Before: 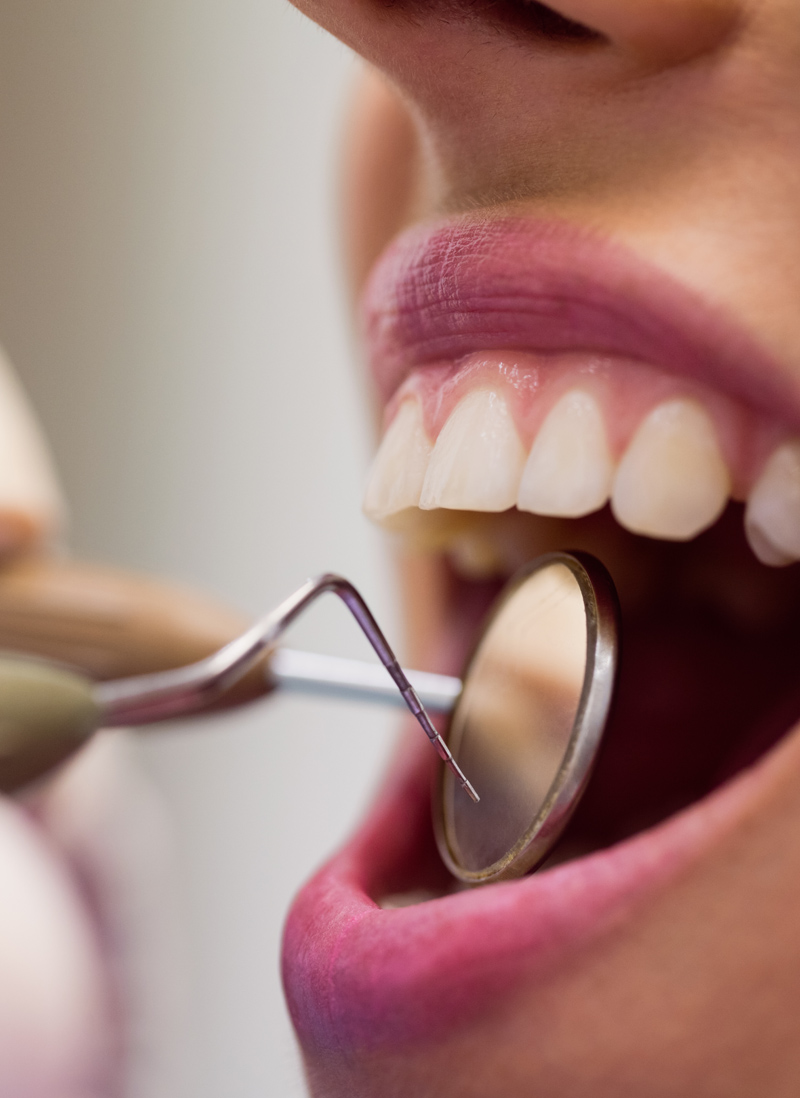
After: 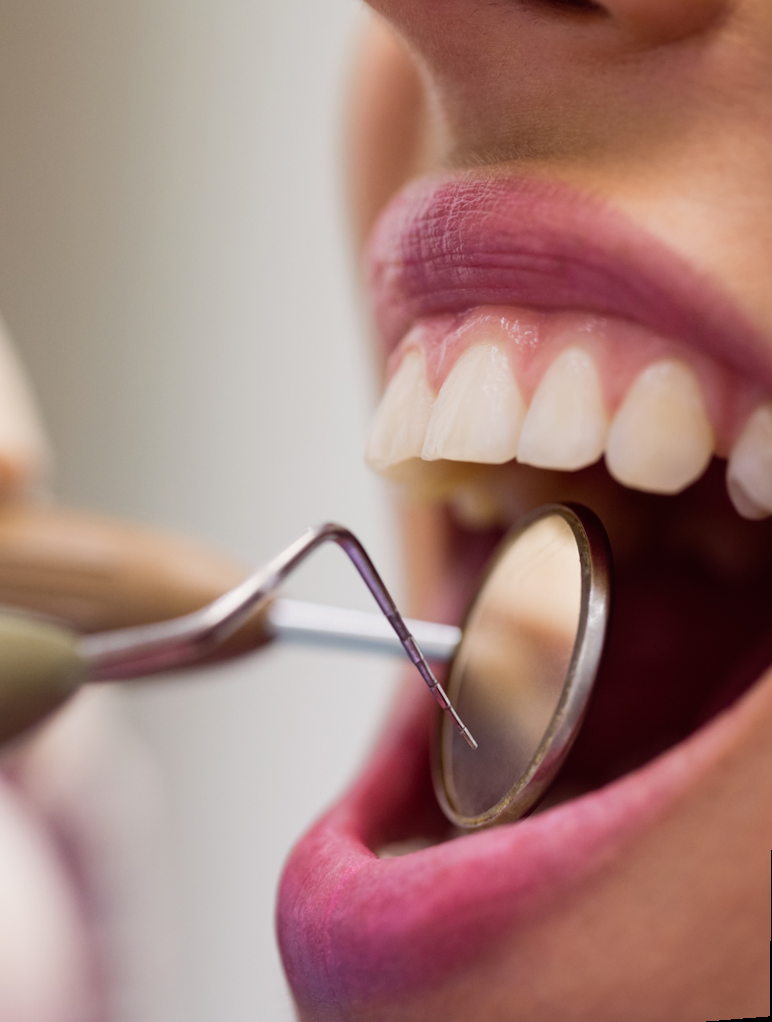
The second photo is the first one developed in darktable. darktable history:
rotate and perspective: rotation 0.679°, lens shift (horizontal) 0.136, crop left 0.009, crop right 0.991, crop top 0.078, crop bottom 0.95
crop and rotate: left 3.238%
